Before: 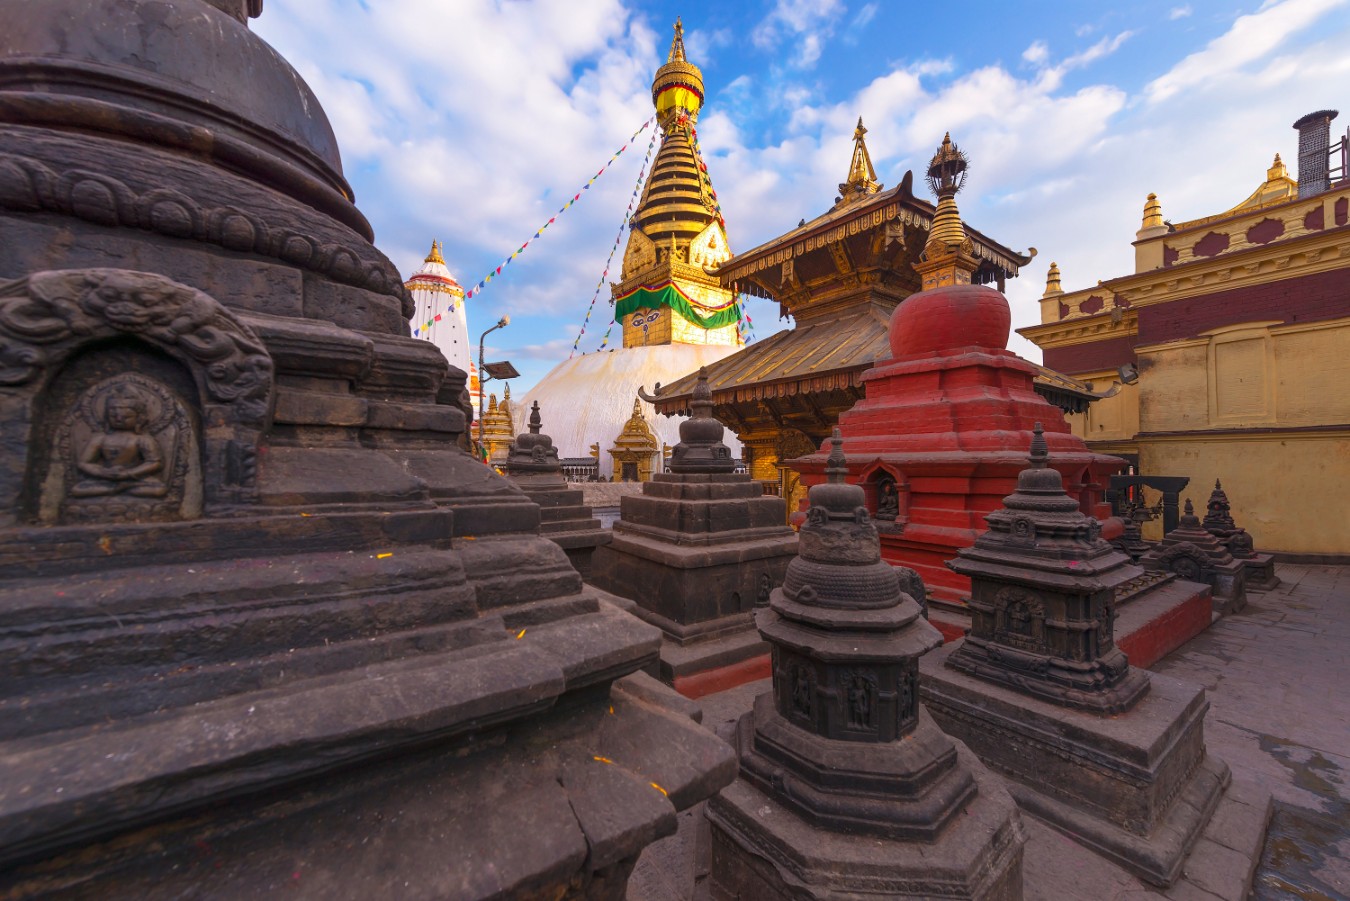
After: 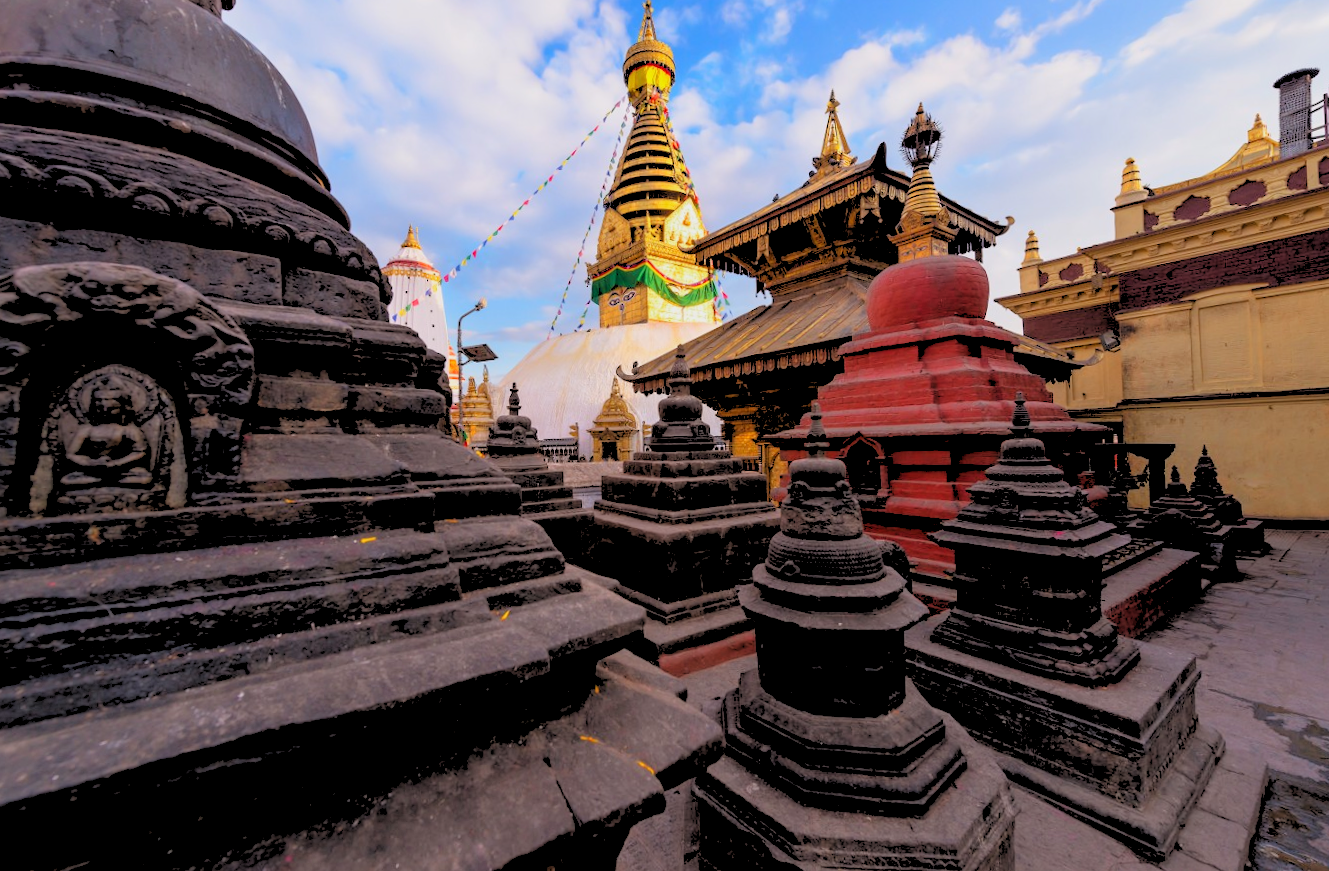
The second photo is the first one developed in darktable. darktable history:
exposure: exposure -0.36 EV, compensate highlight preservation false
rotate and perspective: rotation -1.32°, lens shift (horizontal) -0.031, crop left 0.015, crop right 0.985, crop top 0.047, crop bottom 0.982
rgb levels: levels [[0.027, 0.429, 0.996], [0, 0.5, 1], [0, 0.5, 1]]
